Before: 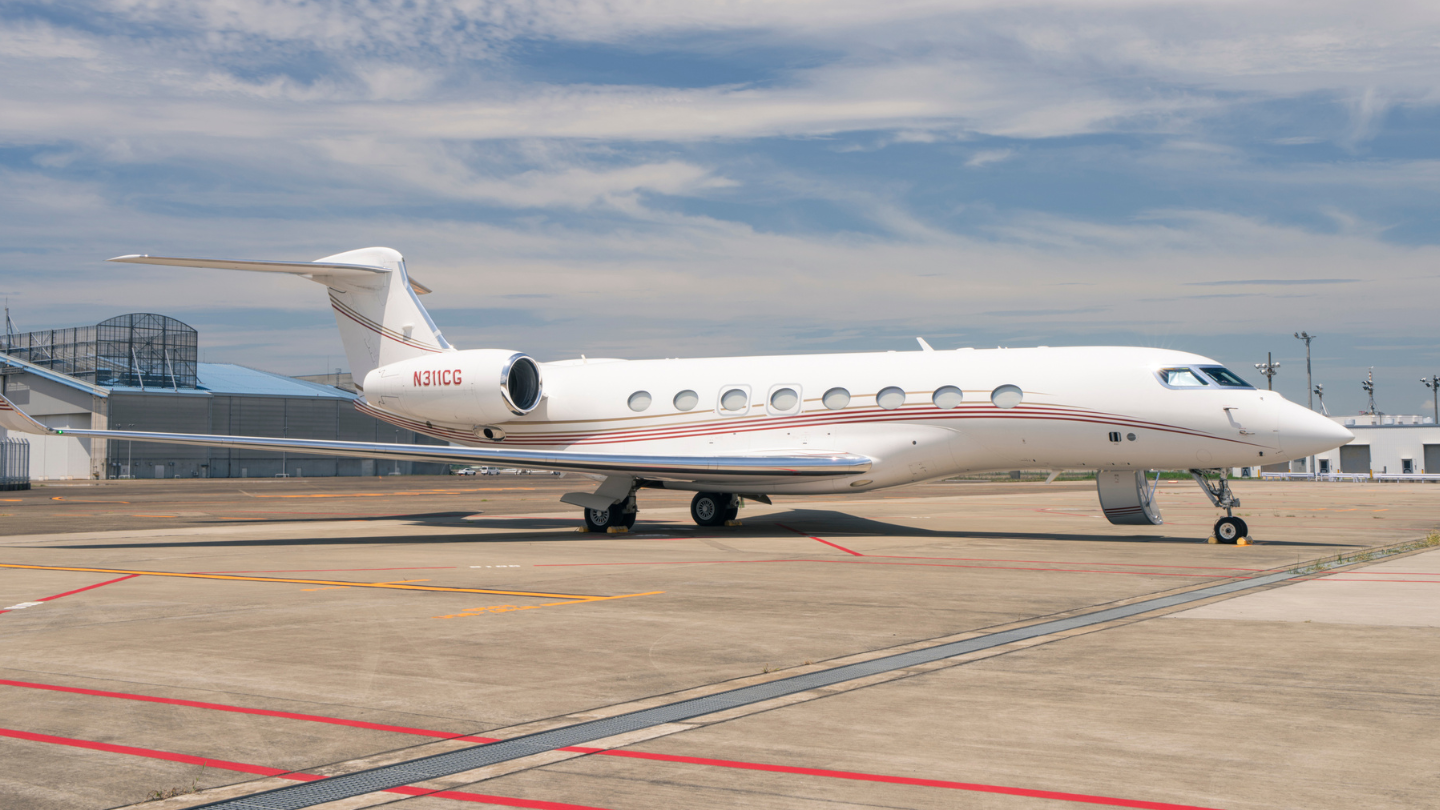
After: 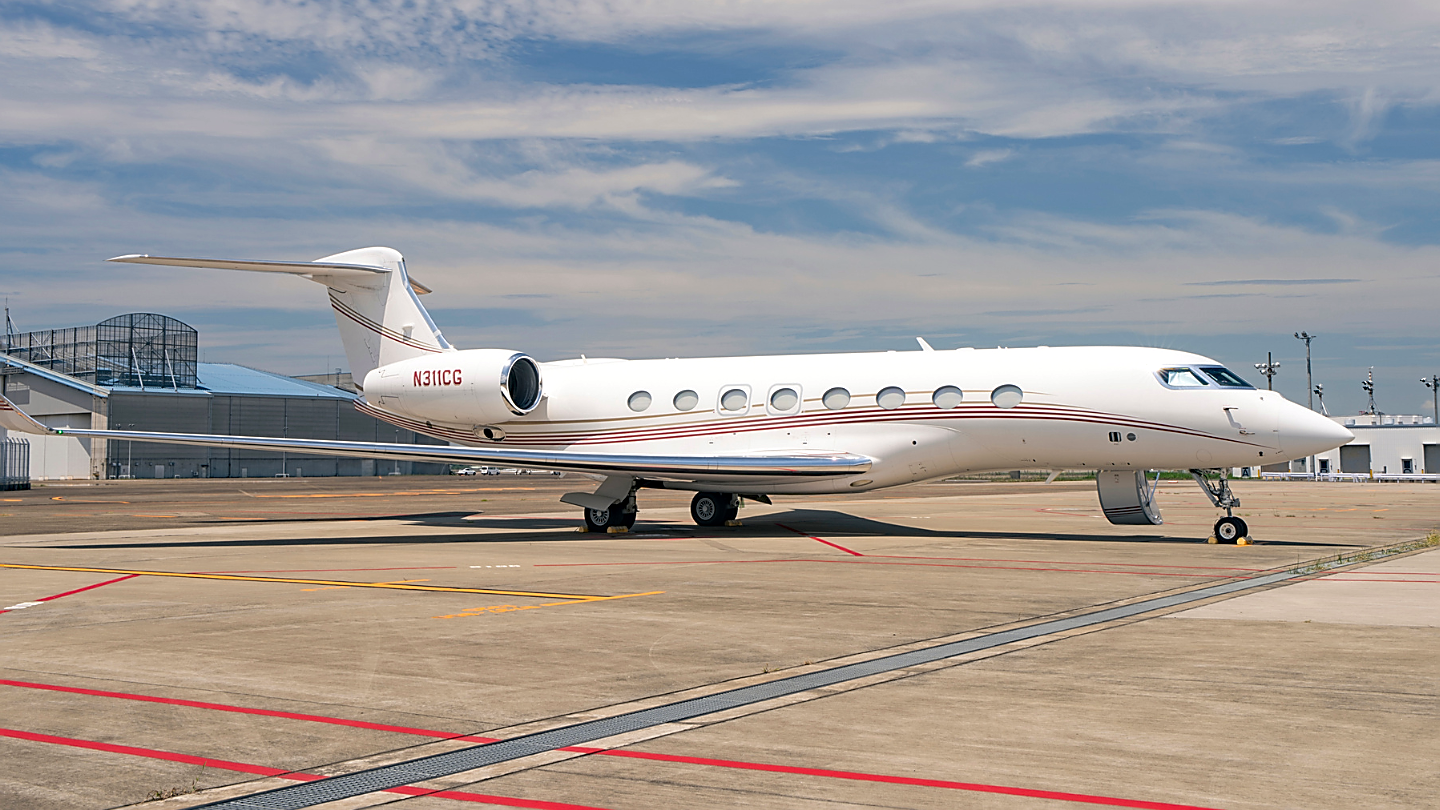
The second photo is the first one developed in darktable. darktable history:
sharpen: radius 1.384, amount 1.25, threshold 0.786
haze removal: compatibility mode true, adaptive false
